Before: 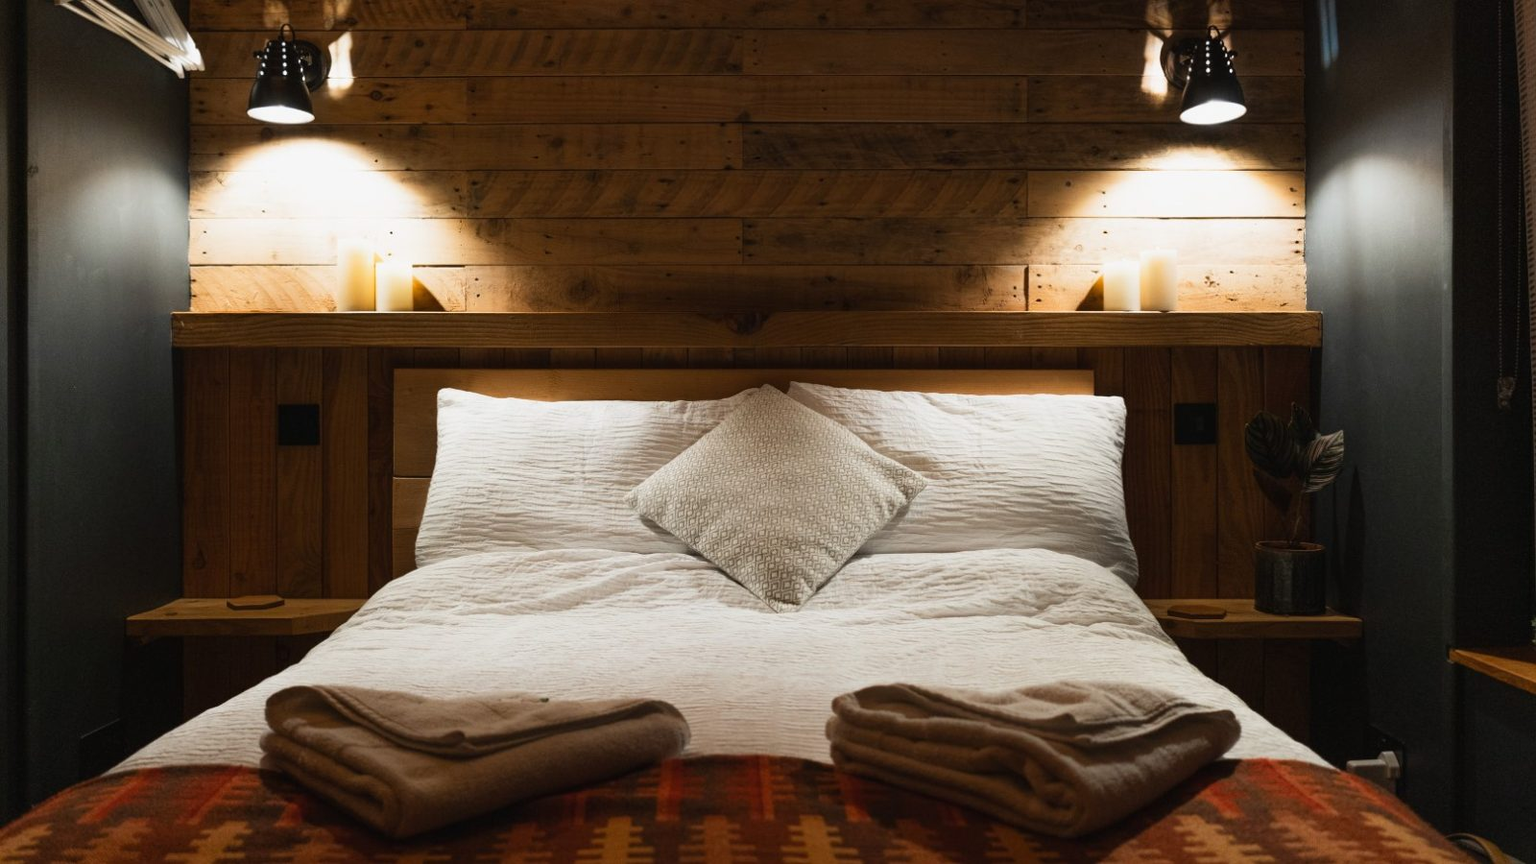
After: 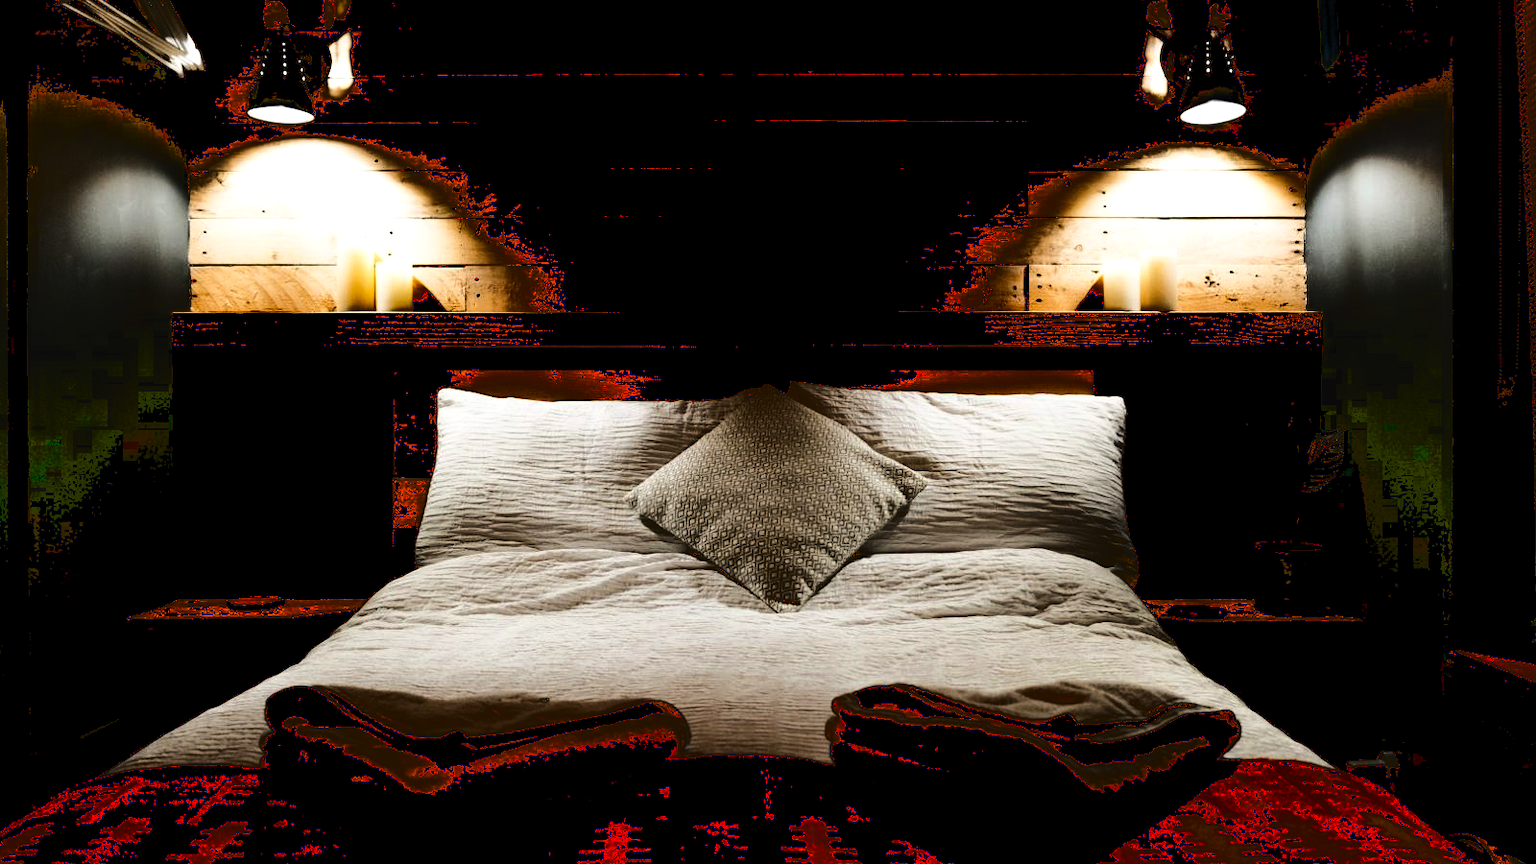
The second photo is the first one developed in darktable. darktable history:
levels: levels [0.062, 0.494, 0.925]
contrast brightness saturation: contrast 0.091, brightness -0.585, saturation 0.171
tone curve: curves: ch0 [(0, 0) (0.003, 0.085) (0.011, 0.086) (0.025, 0.086) (0.044, 0.088) (0.069, 0.093) (0.1, 0.102) (0.136, 0.12) (0.177, 0.157) (0.224, 0.203) (0.277, 0.277) (0.335, 0.36) (0.399, 0.463) (0.468, 0.559) (0.543, 0.626) (0.623, 0.703) (0.709, 0.789) (0.801, 0.869) (0.898, 0.927) (1, 1)]
